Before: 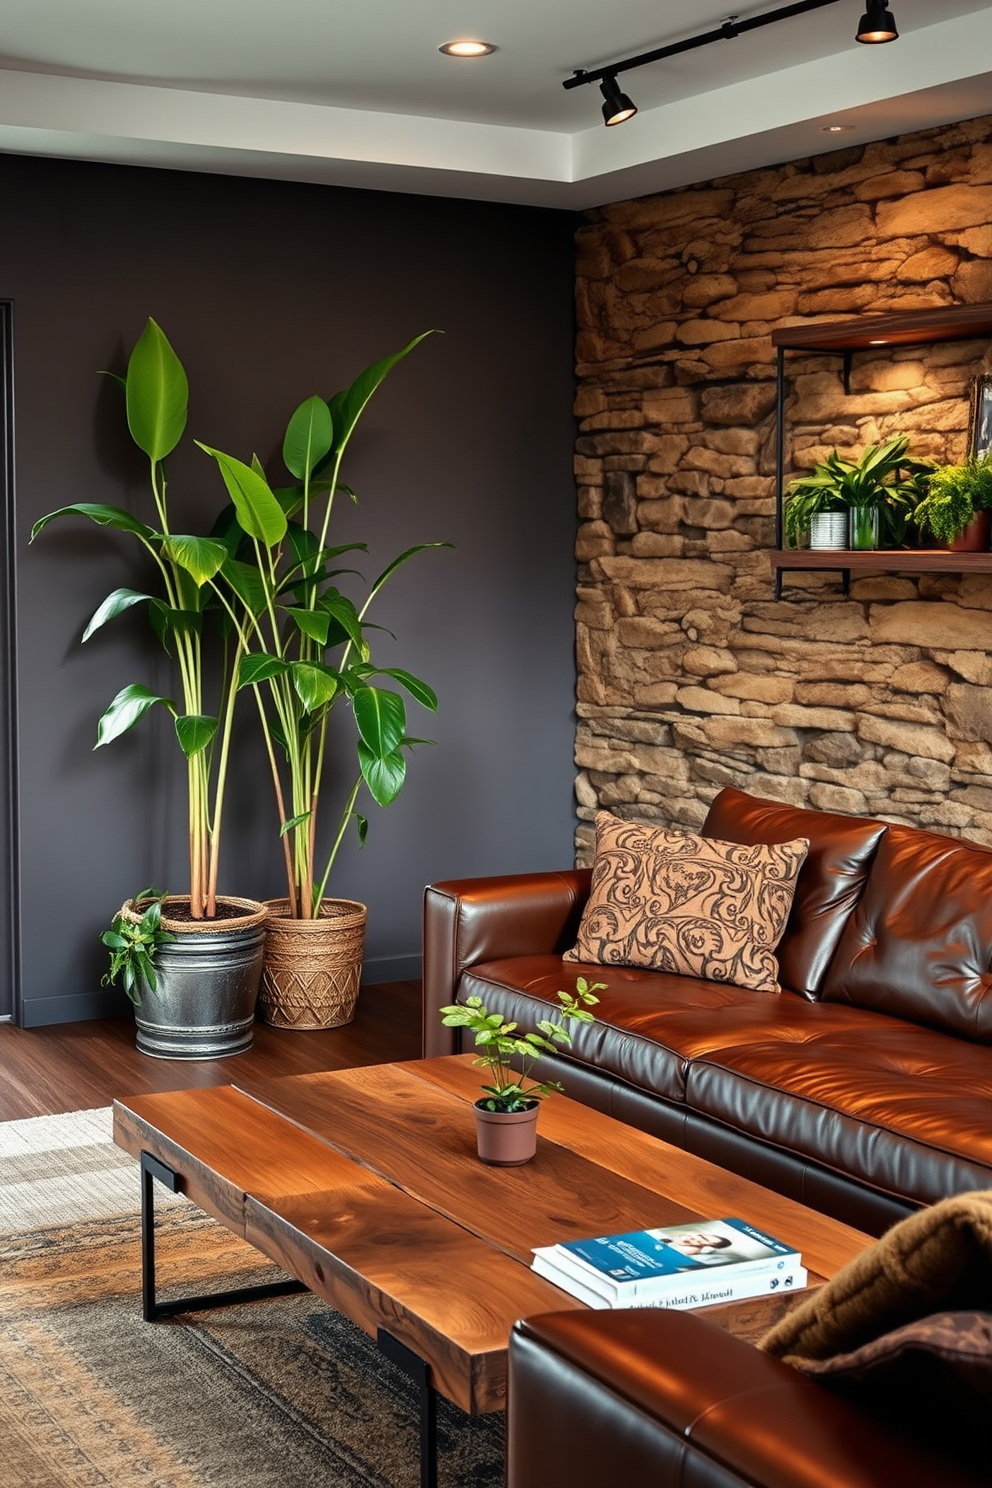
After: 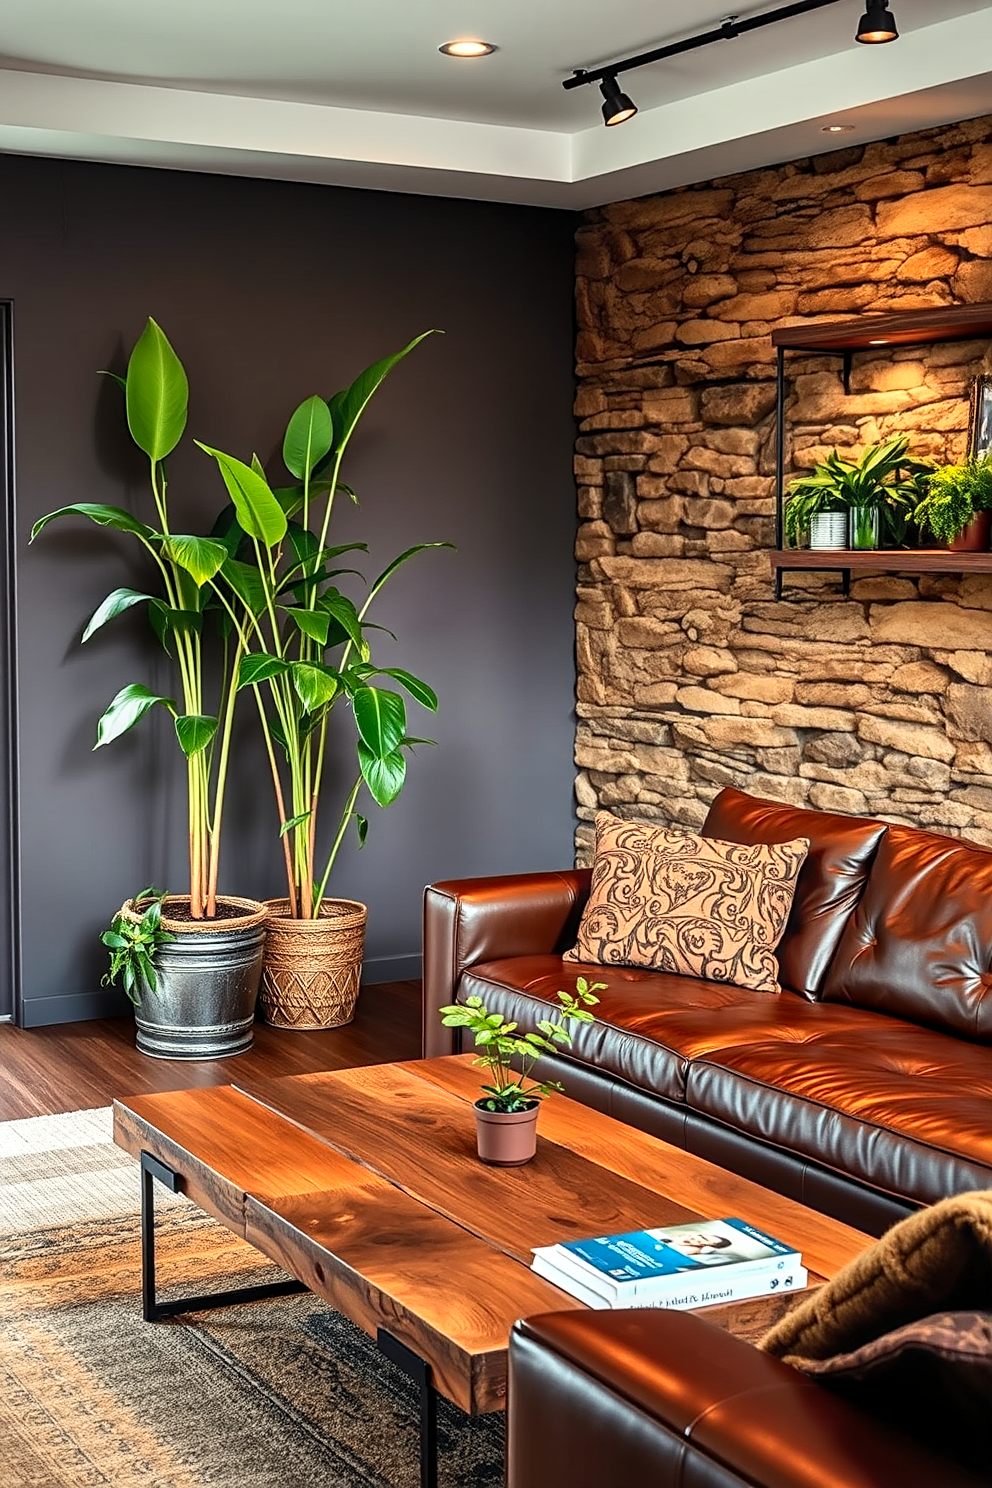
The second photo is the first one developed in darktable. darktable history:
local contrast: on, module defaults
contrast brightness saturation: contrast 0.203, brightness 0.167, saturation 0.218
sharpen: on, module defaults
